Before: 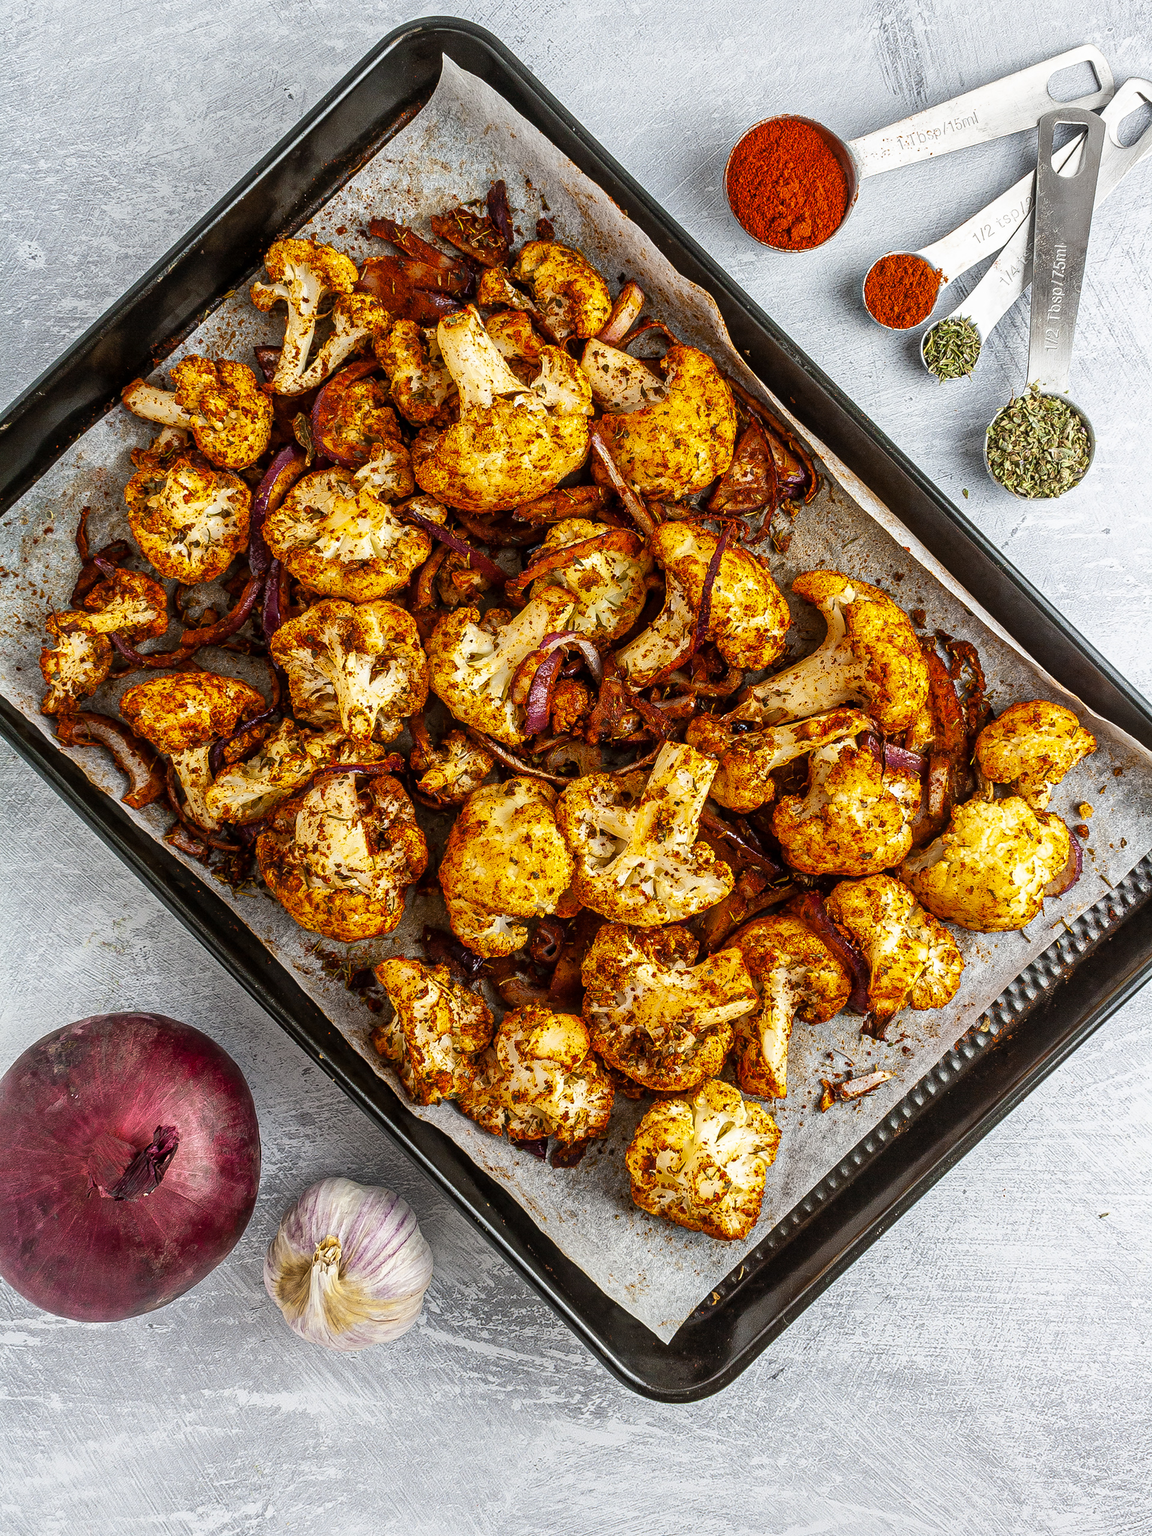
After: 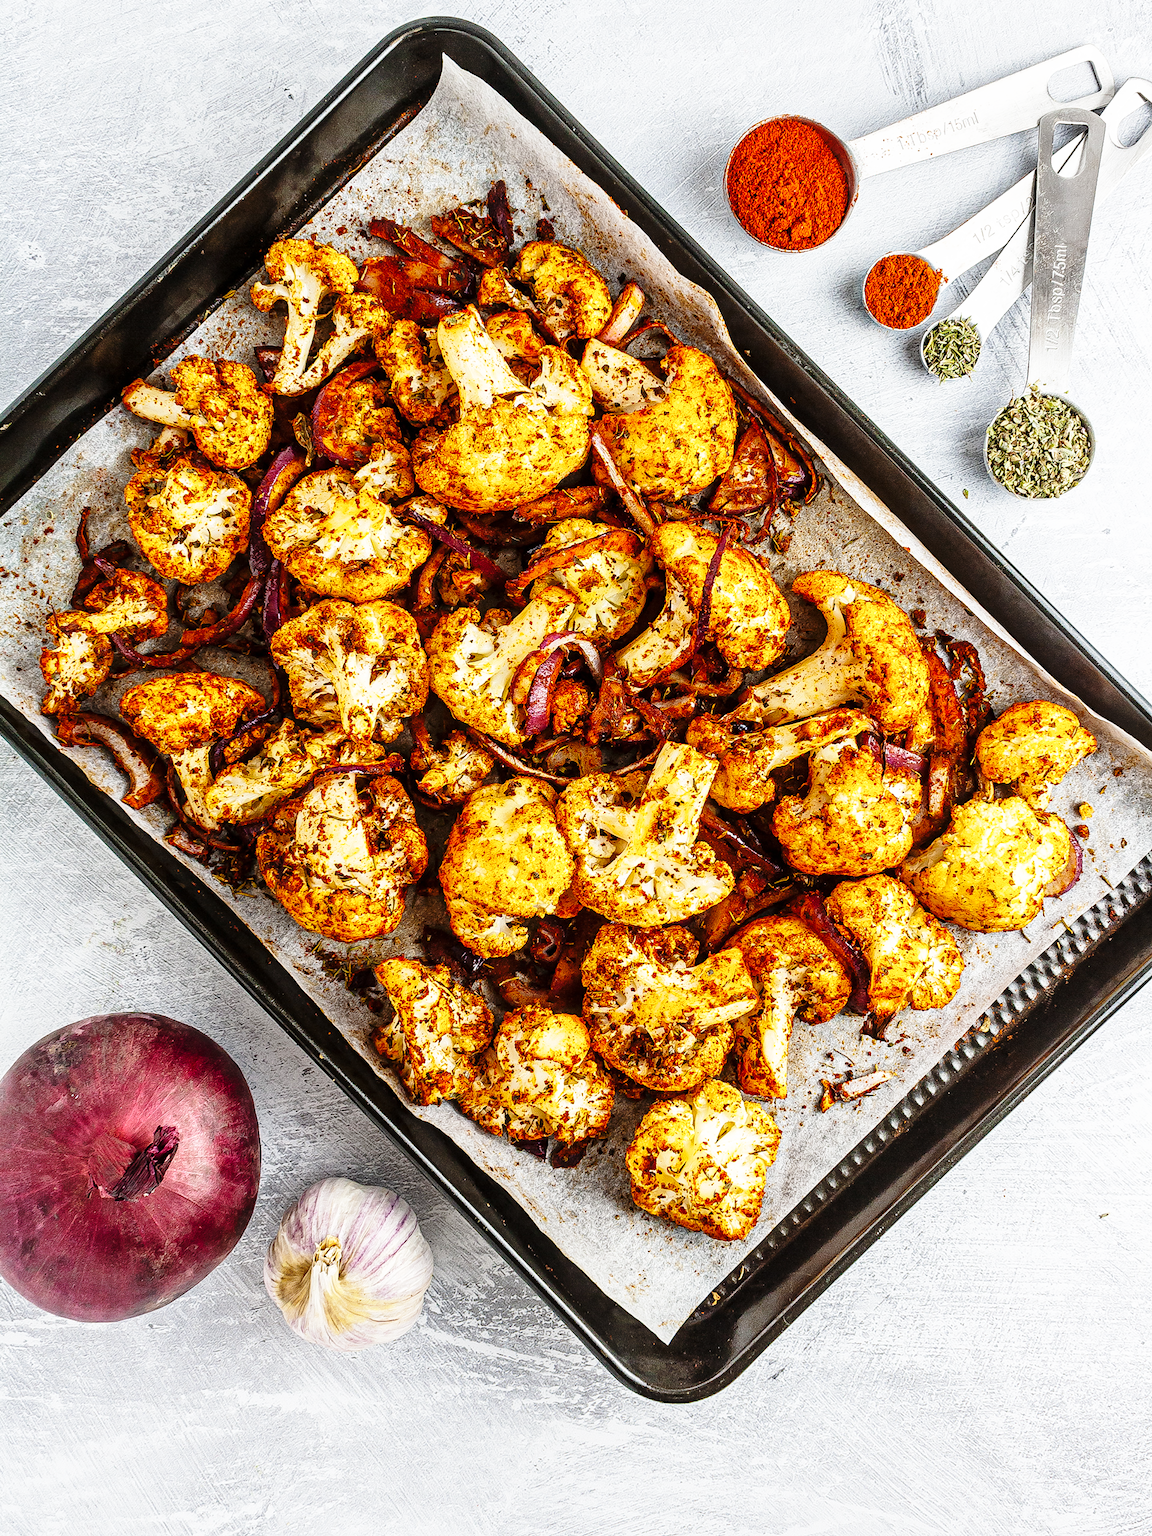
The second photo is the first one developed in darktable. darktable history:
contrast brightness saturation: saturation -0.04
base curve: curves: ch0 [(0, 0) (0.028, 0.03) (0.121, 0.232) (0.46, 0.748) (0.859, 0.968) (1, 1)], preserve colors none
